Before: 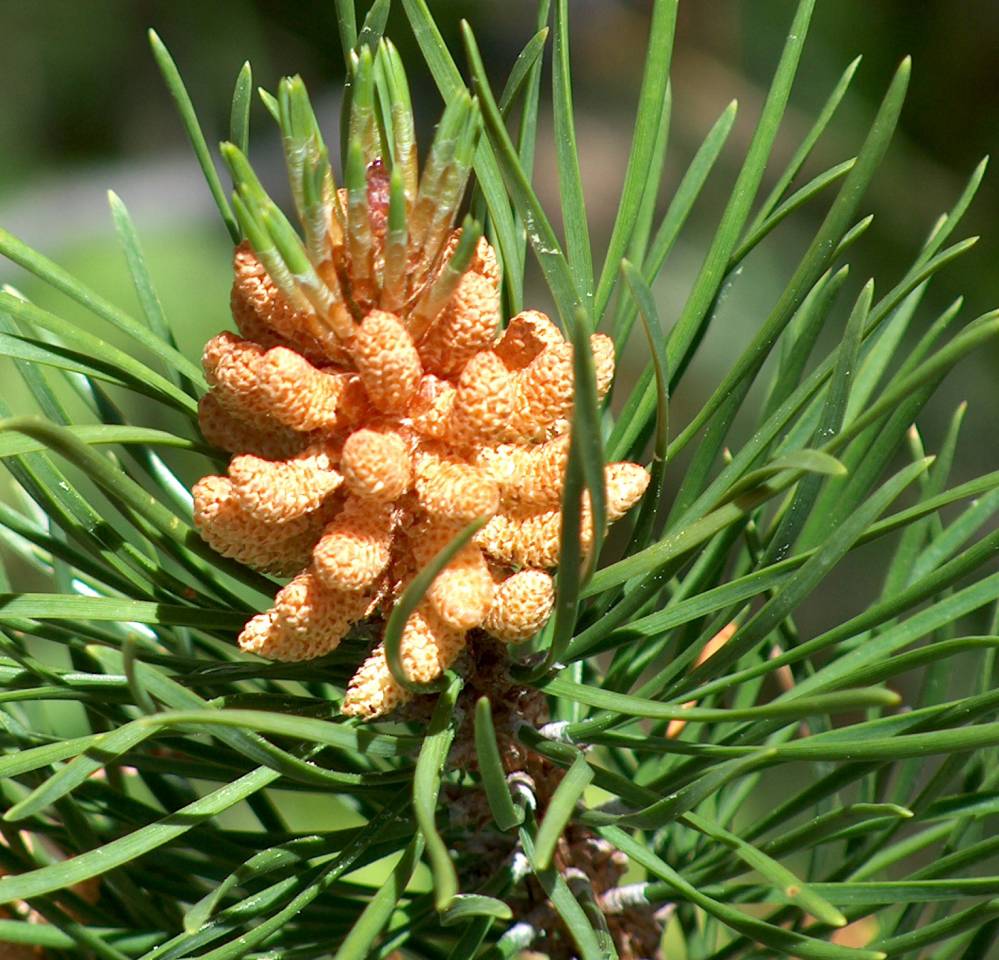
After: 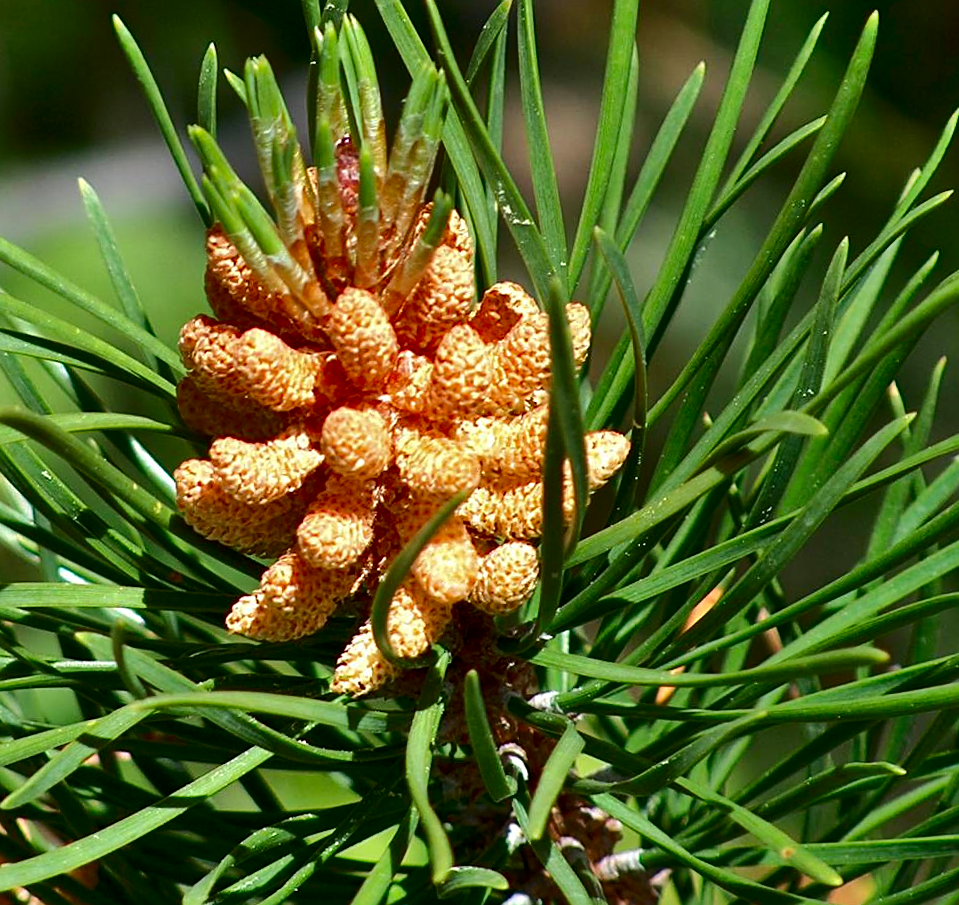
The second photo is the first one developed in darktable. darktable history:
rotate and perspective: rotation -2.12°, lens shift (vertical) 0.009, lens shift (horizontal) -0.008, automatic cropping original format, crop left 0.036, crop right 0.964, crop top 0.05, crop bottom 0.959
shadows and highlights: radius 100.41, shadows 50.55, highlights -64.36, highlights color adjustment 49.82%, soften with gaussian
contrast brightness saturation: contrast 0.19, brightness -0.11, saturation 0.21
sharpen: on, module defaults
rgb curve: curves: ch0 [(0, 0) (0.175, 0.154) (0.785, 0.663) (1, 1)]
